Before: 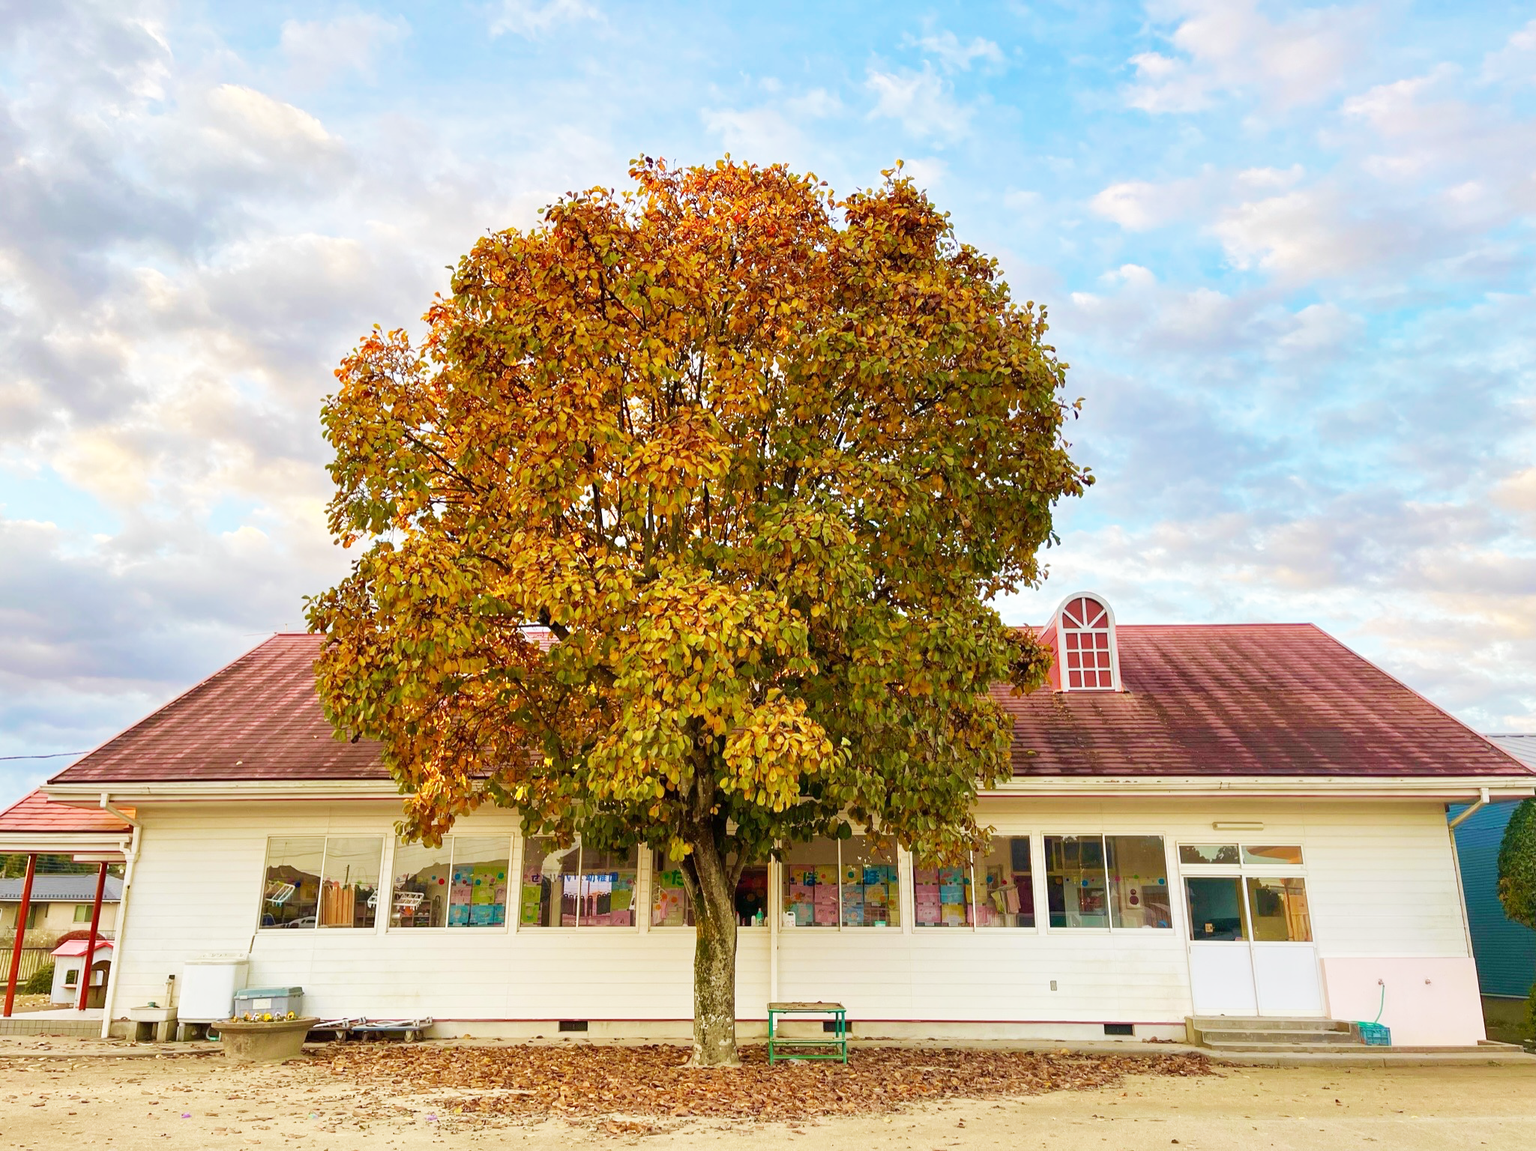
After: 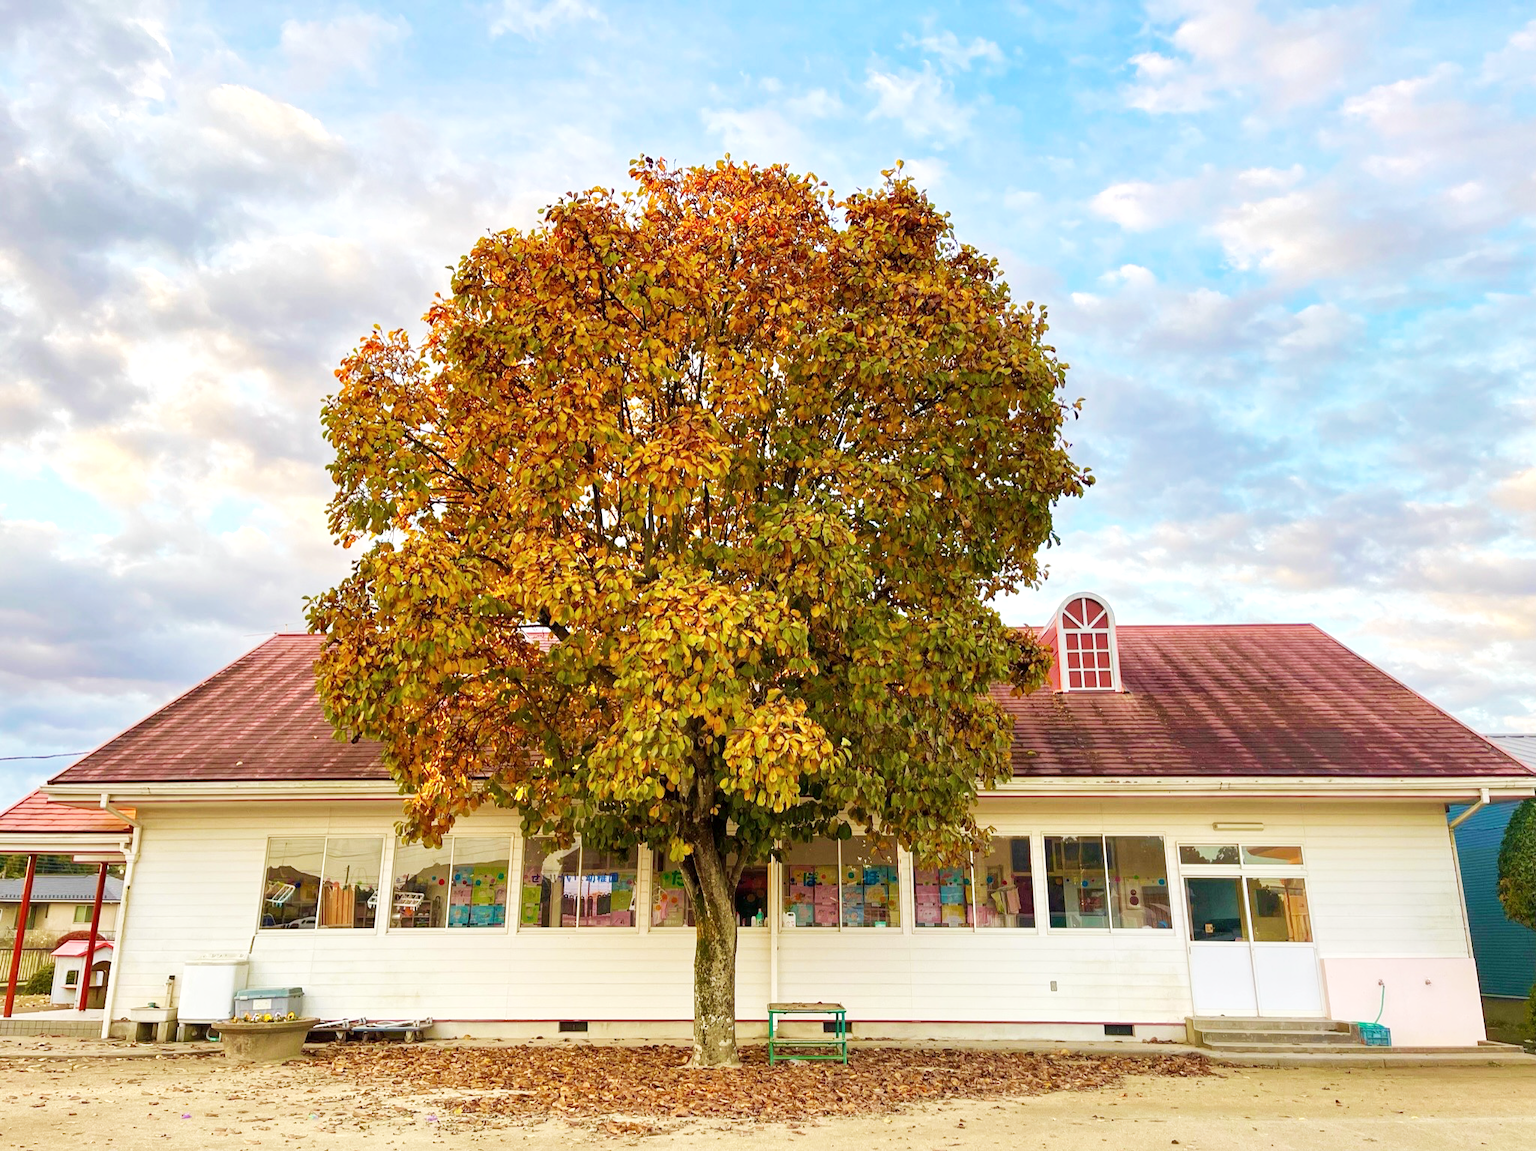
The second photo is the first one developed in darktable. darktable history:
local contrast: highlights 100%, shadows 100%, detail 120%, midtone range 0.2
exposure: black level correction -0.001, exposure 0.08 EV, compensate highlight preservation false
